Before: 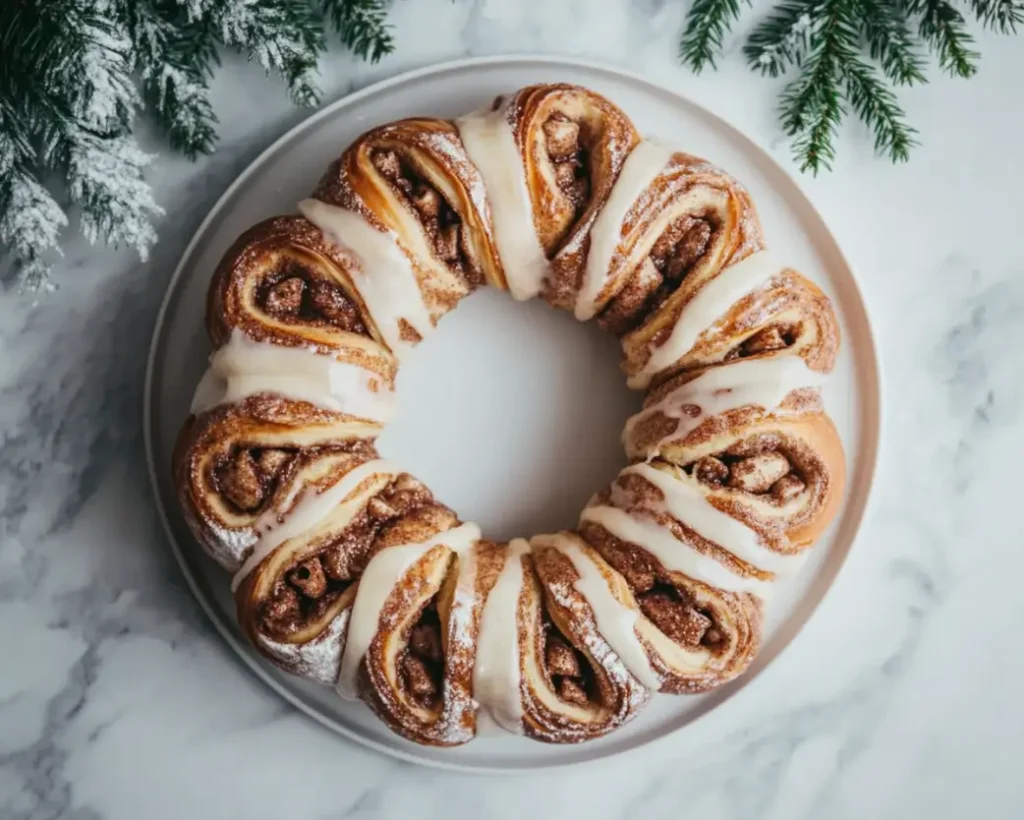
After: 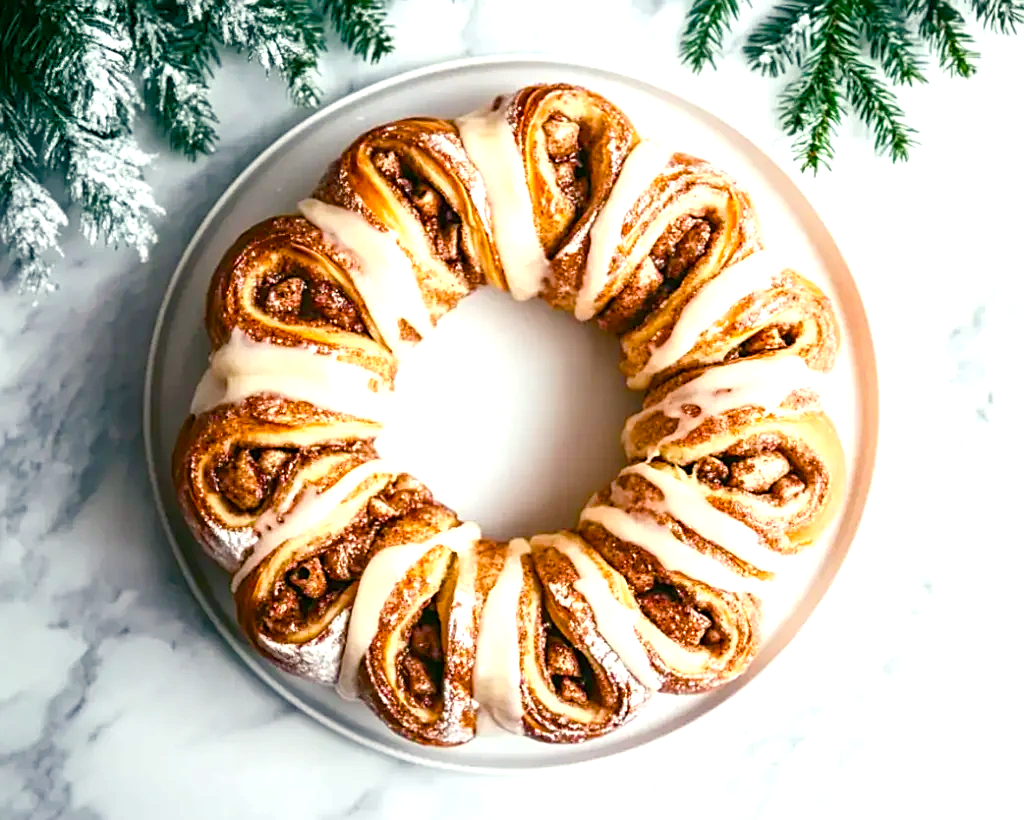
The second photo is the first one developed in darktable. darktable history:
color balance rgb: shadows lift › chroma 1%, shadows lift › hue 240.84°, highlights gain › chroma 2%, highlights gain › hue 73.2°, global offset › luminance -0.5%, perceptual saturation grading › global saturation 20%, perceptual saturation grading › highlights -25%, perceptual saturation grading › shadows 50%, global vibrance 15%
exposure: black level correction 0, exposure 1 EV, compensate exposure bias true, compensate highlight preservation false
sharpen: on, module defaults
color balance: output saturation 120%
